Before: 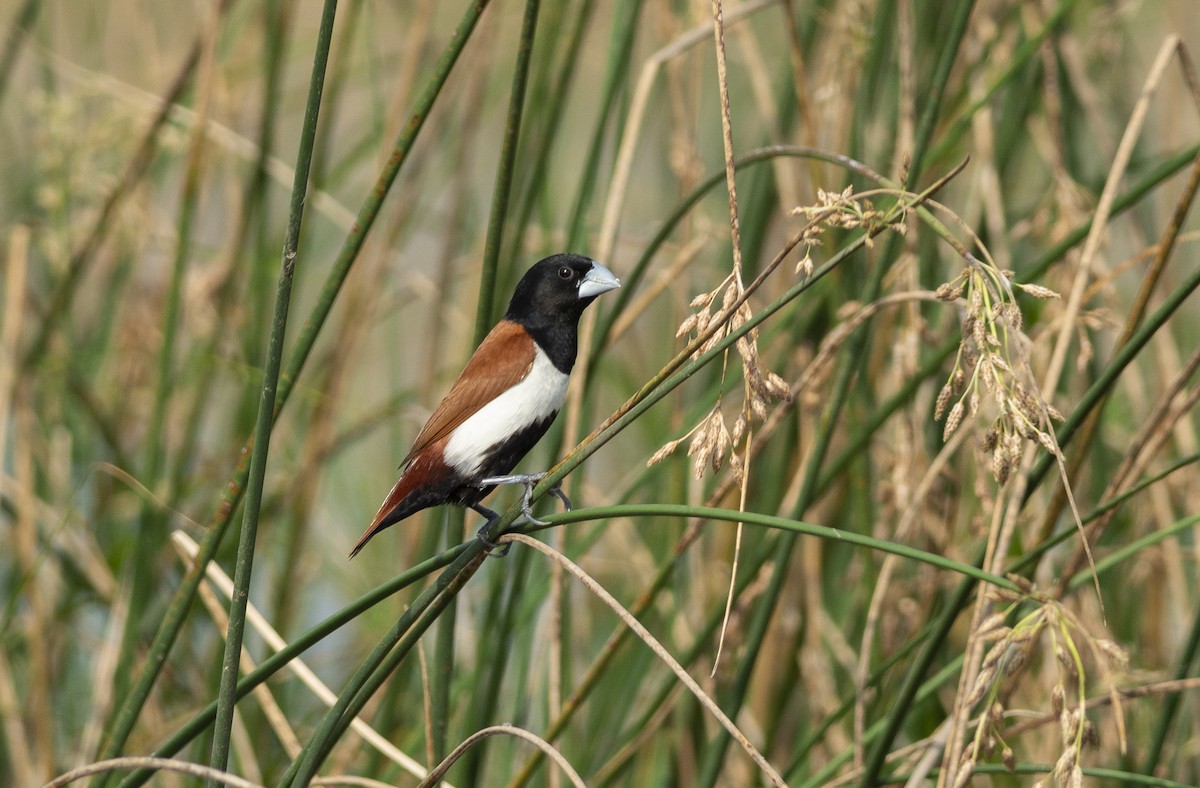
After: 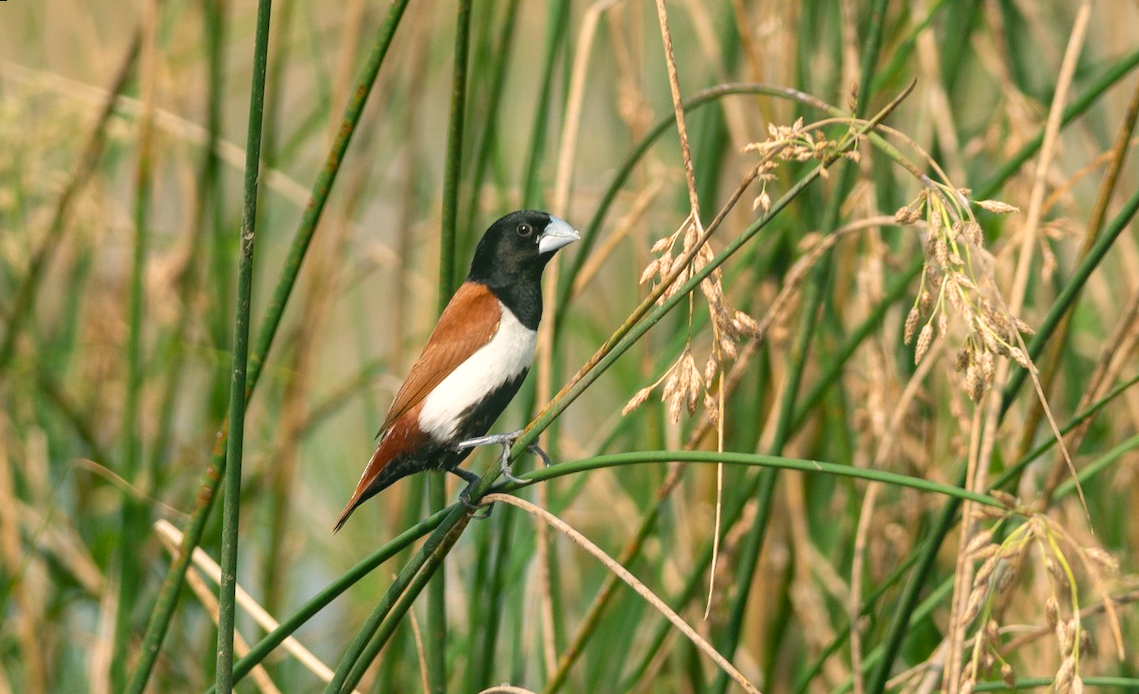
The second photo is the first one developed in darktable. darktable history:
color correction: highlights a* 4.02, highlights b* 4.98, shadows a* -7.55, shadows b* 4.98
rotate and perspective: rotation -5°, crop left 0.05, crop right 0.952, crop top 0.11, crop bottom 0.89
bloom: on, module defaults
exposure: exposure 0.15 EV, compensate highlight preservation false
